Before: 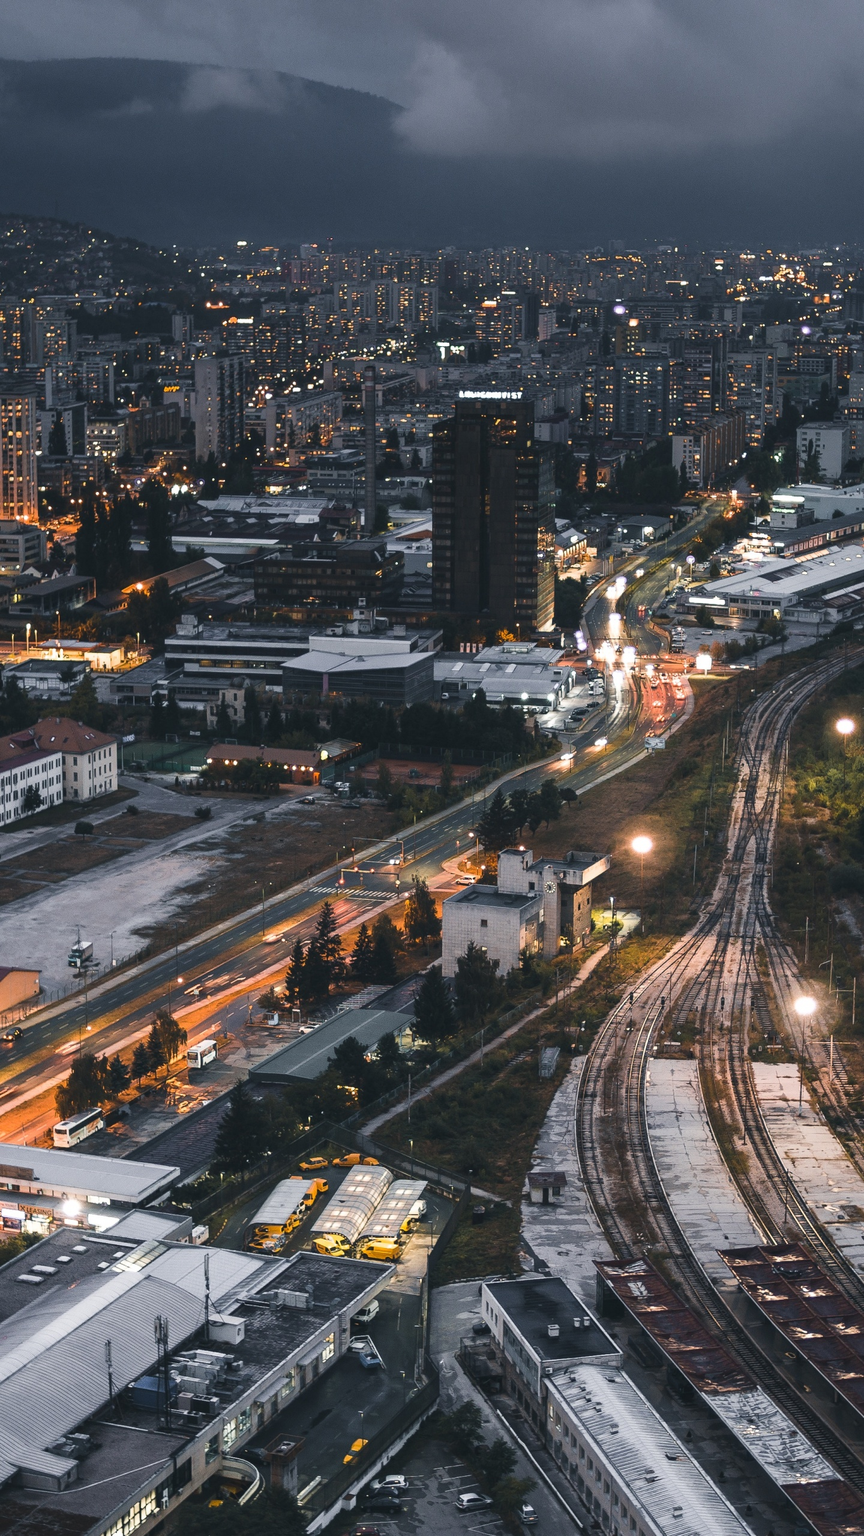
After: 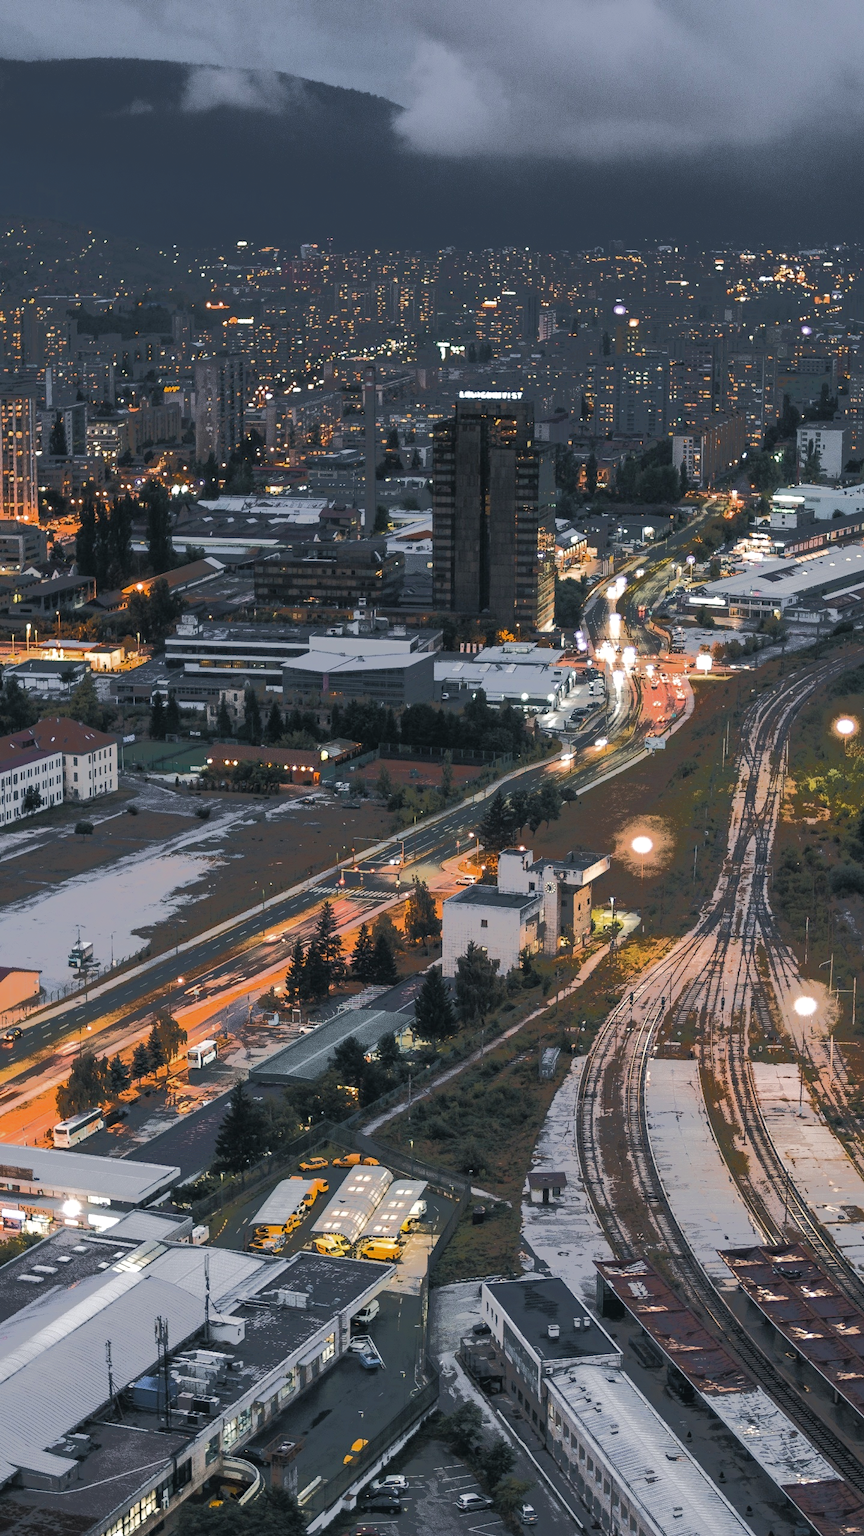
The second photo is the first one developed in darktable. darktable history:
tone equalizer: -7 EV -0.662 EV, -6 EV 1.03 EV, -5 EV -0.436 EV, -4 EV 0.452 EV, -3 EV 0.41 EV, -2 EV 0.155 EV, -1 EV -0.16 EV, +0 EV -0.373 EV, edges refinement/feathering 500, mask exposure compensation -1.57 EV, preserve details no
